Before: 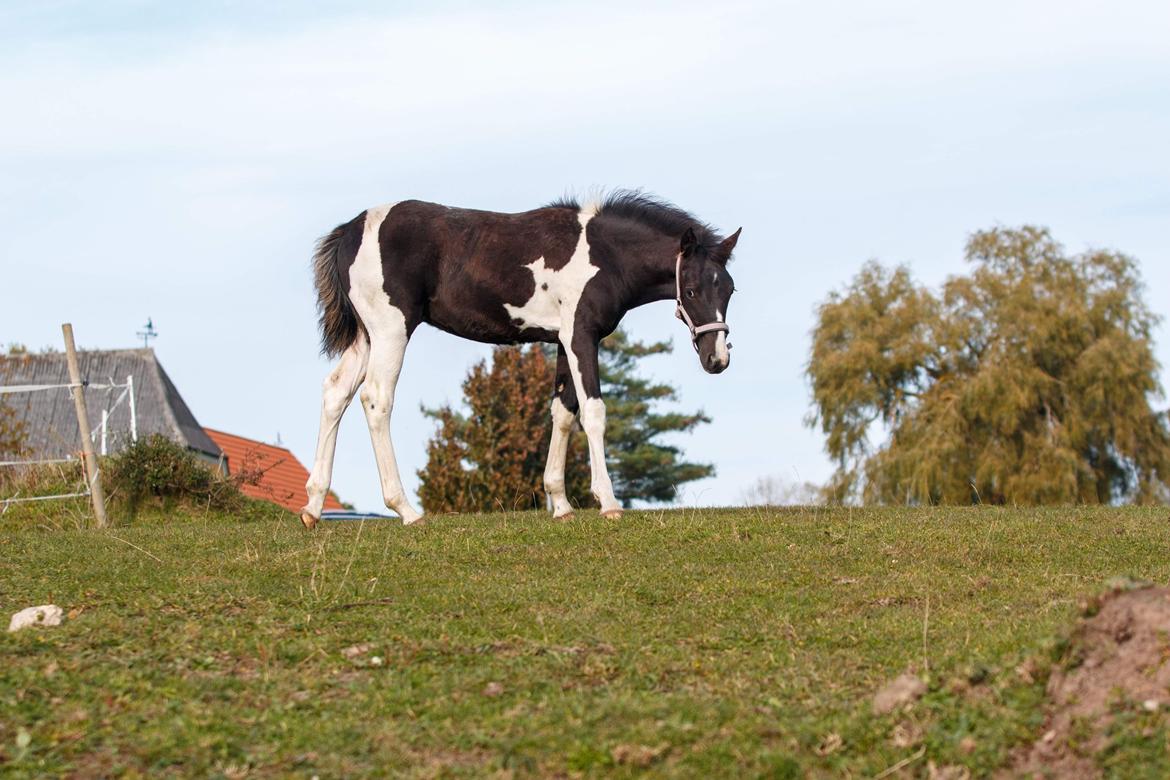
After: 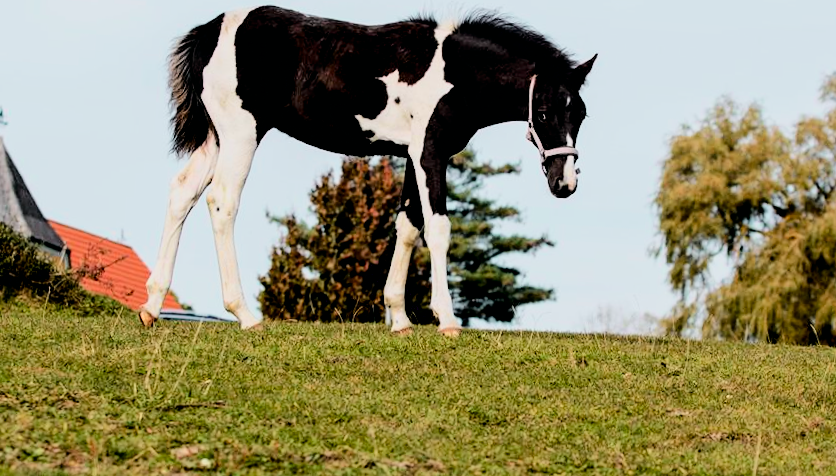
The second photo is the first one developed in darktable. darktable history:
exposure: black level correction 0.01, exposure 0.006 EV, compensate highlight preservation false
tone curve: curves: ch0 [(0, 0) (0.035, 0.011) (0.133, 0.076) (0.285, 0.265) (0.491, 0.541) (0.617, 0.693) (0.704, 0.77) (0.794, 0.865) (0.895, 0.938) (1, 0.976)]; ch1 [(0, 0) (0.318, 0.278) (0.444, 0.427) (0.502, 0.497) (0.543, 0.547) (0.601, 0.641) (0.746, 0.764) (1, 1)]; ch2 [(0, 0) (0.316, 0.292) (0.381, 0.37) (0.423, 0.448) (0.476, 0.482) (0.502, 0.5) (0.543, 0.547) (0.587, 0.613) (0.642, 0.672) (0.704, 0.727) (0.865, 0.827) (1, 0.951)], color space Lab, independent channels, preserve colors none
filmic rgb: black relative exposure -2.97 EV, white relative exposure 4.56 EV, hardness 1.74, contrast 1.239, color science v6 (2022)
crop and rotate: angle -3.64°, left 9.801%, top 21.213%, right 12.058%, bottom 11.976%
